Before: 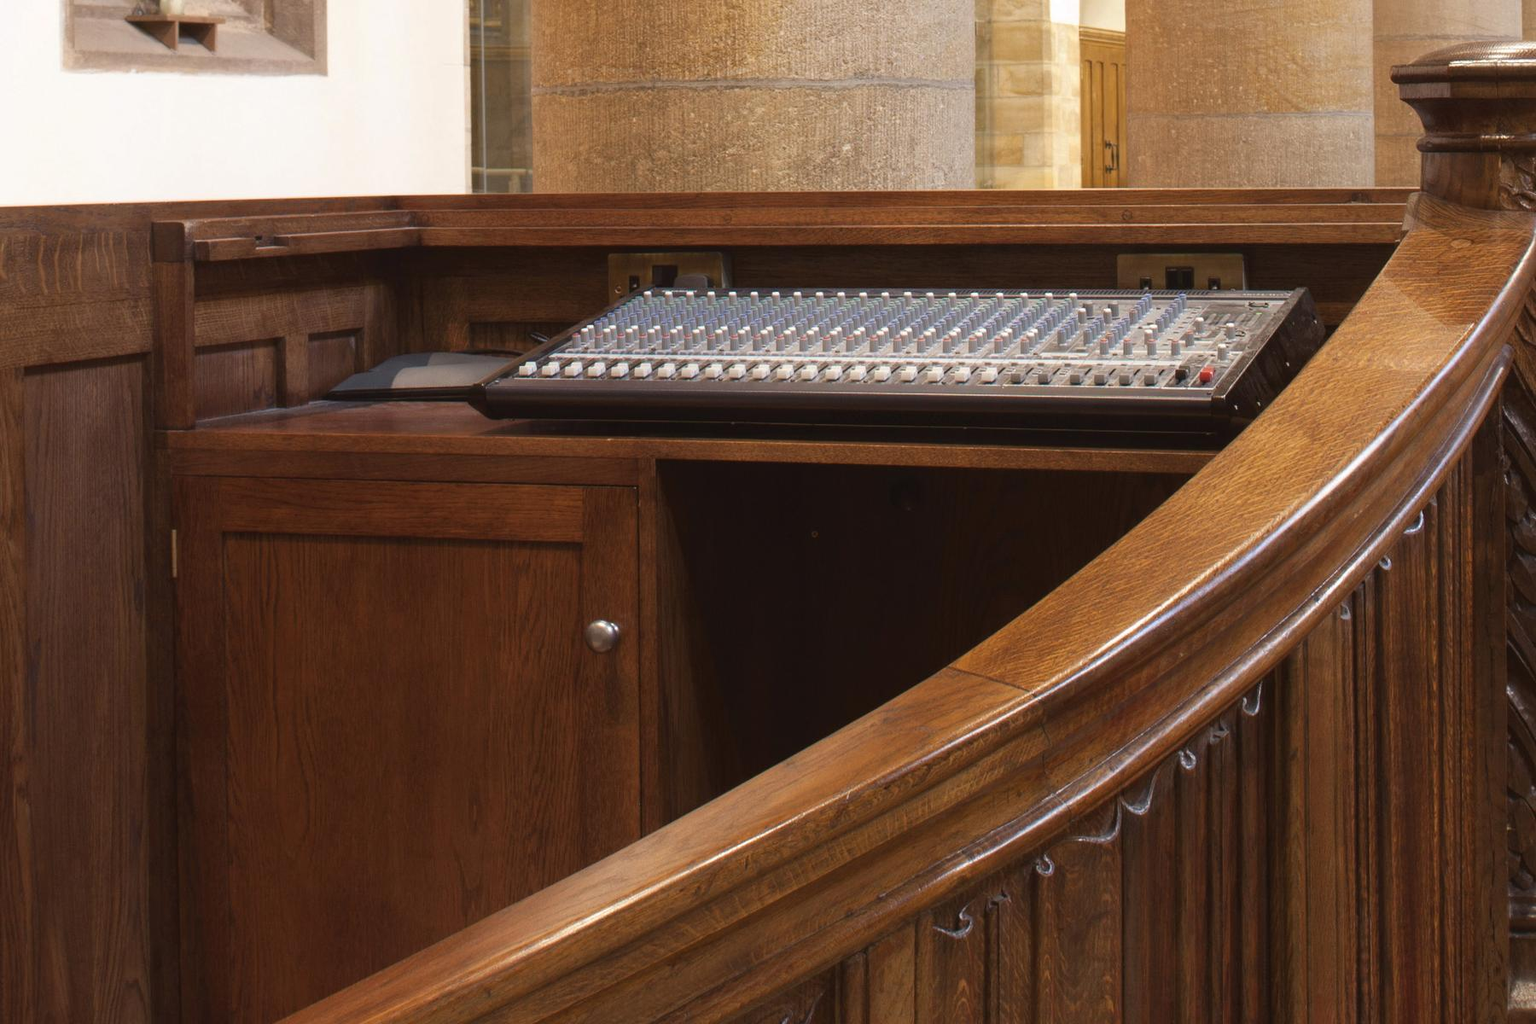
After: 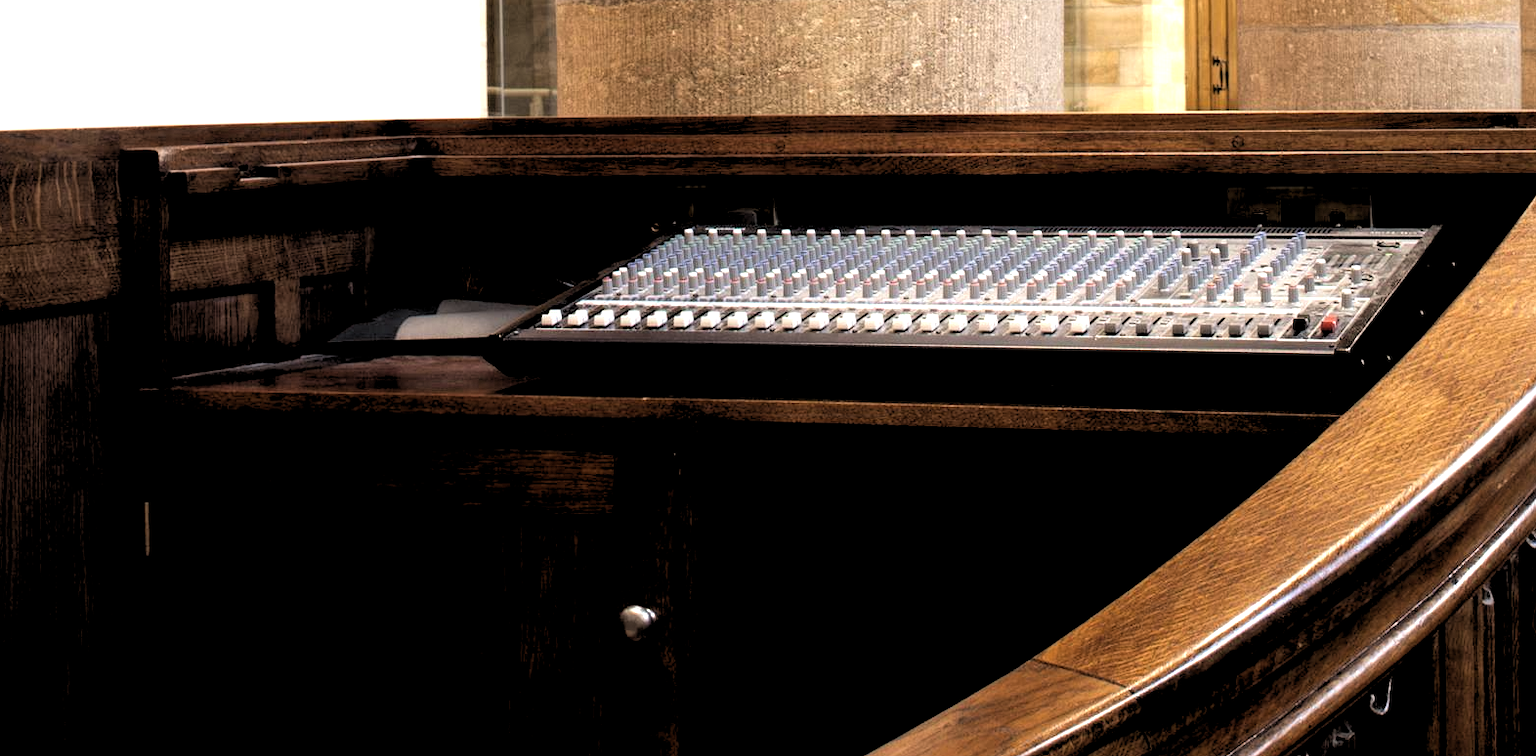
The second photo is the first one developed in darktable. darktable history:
rgb levels: levels [[0.034, 0.472, 0.904], [0, 0.5, 1], [0, 0.5, 1]]
tone equalizer: -8 EV -0.75 EV, -7 EV -0.7 EV, -6 EV -0.6 EV, -5 EV -0.4 EV, -3 EV 0.4 EV, -2 EV 0.6 EV, -1 EV 0.7 EV, +0 EV 0.75 EV, edges refinement/feathering 500, mask exposure compensation -1.57 EV, preserve details no
crop: left 3.015%, top 8.969%, right 9.647%, bottom 26.457%
